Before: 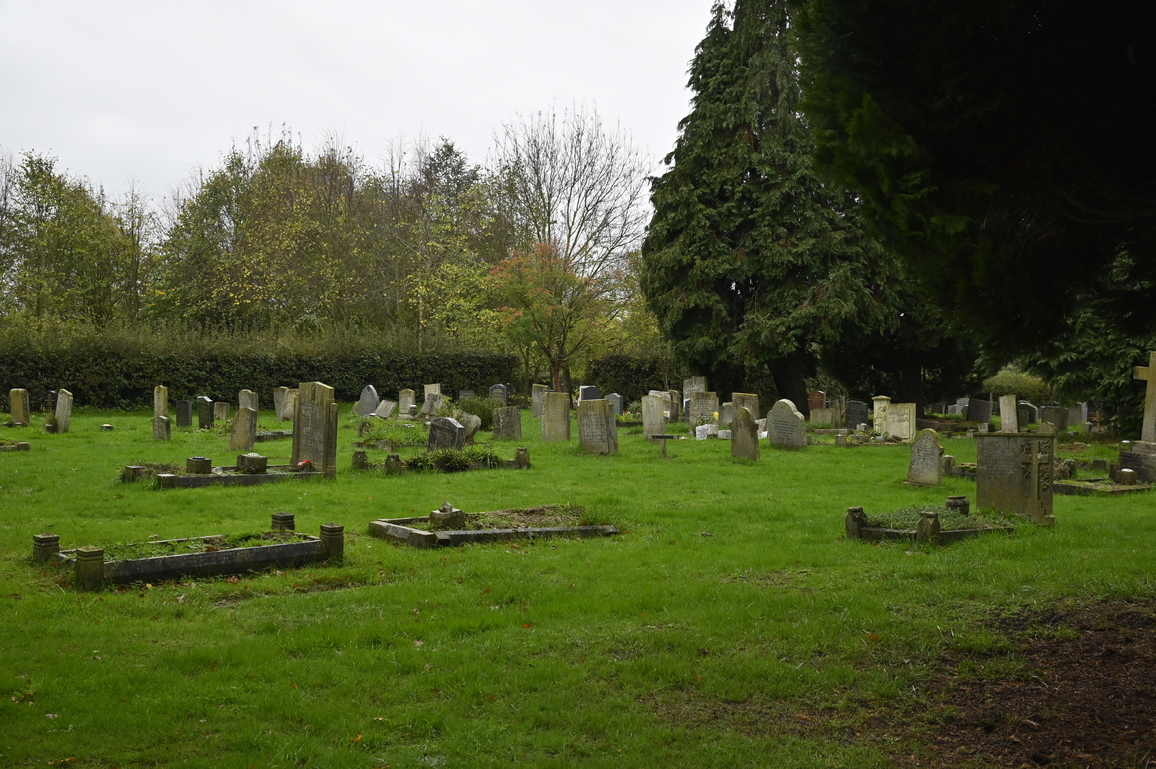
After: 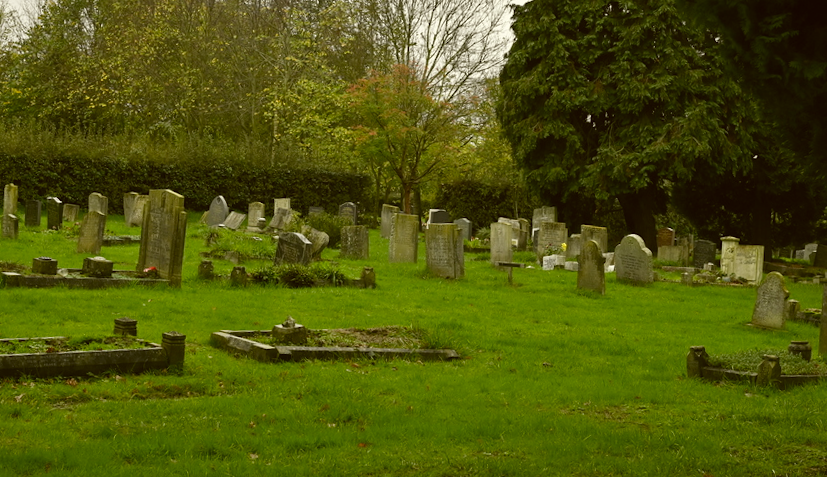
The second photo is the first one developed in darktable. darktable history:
crop and rotate: angle -3.37°, left 9.79%, top 20.73%, right 12.42%, bottom 11.82%
color correction: highlights a* -1.43, highlights b* 10.12, shadows a* 0.395, shadows b* 19.35
